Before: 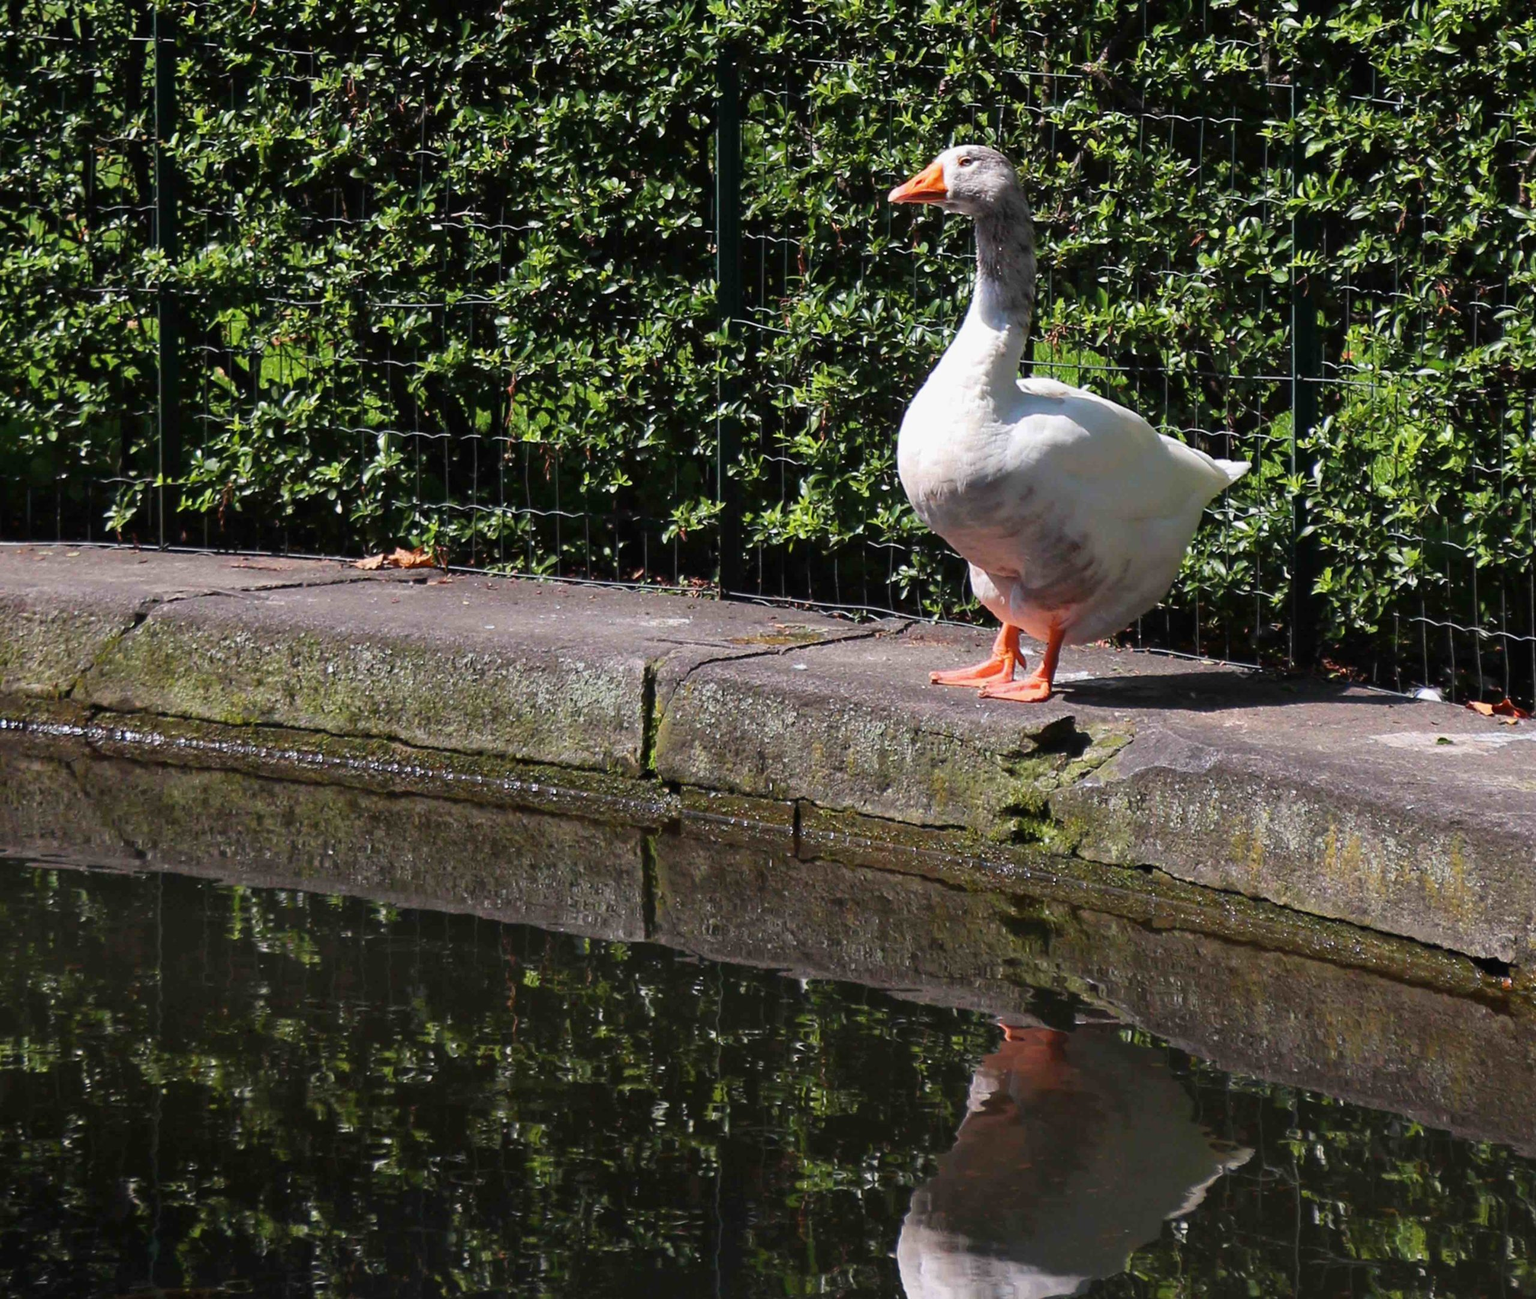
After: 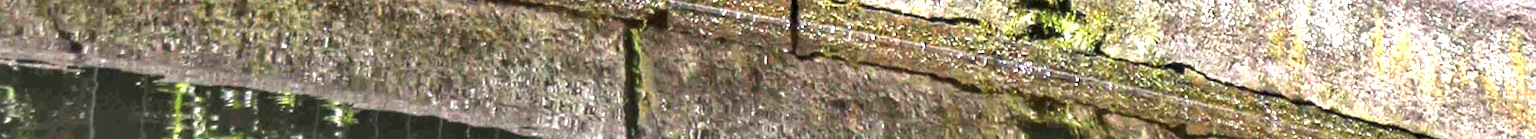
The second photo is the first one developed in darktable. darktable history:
local contrast: highlights 20%, detail 150%
crop and rotate: top 59.084%, bottom 30.916%
exposure: black level correction 0, exposure 0.5 EV, compensate exposure bias true, compensate highlight preservation false
rotate and perspective: rotation 0.215°, lens shift (vertical) -0.139, crop left 0.069, crop right 0.939, crop top 0.002, crop bottom 0.996
